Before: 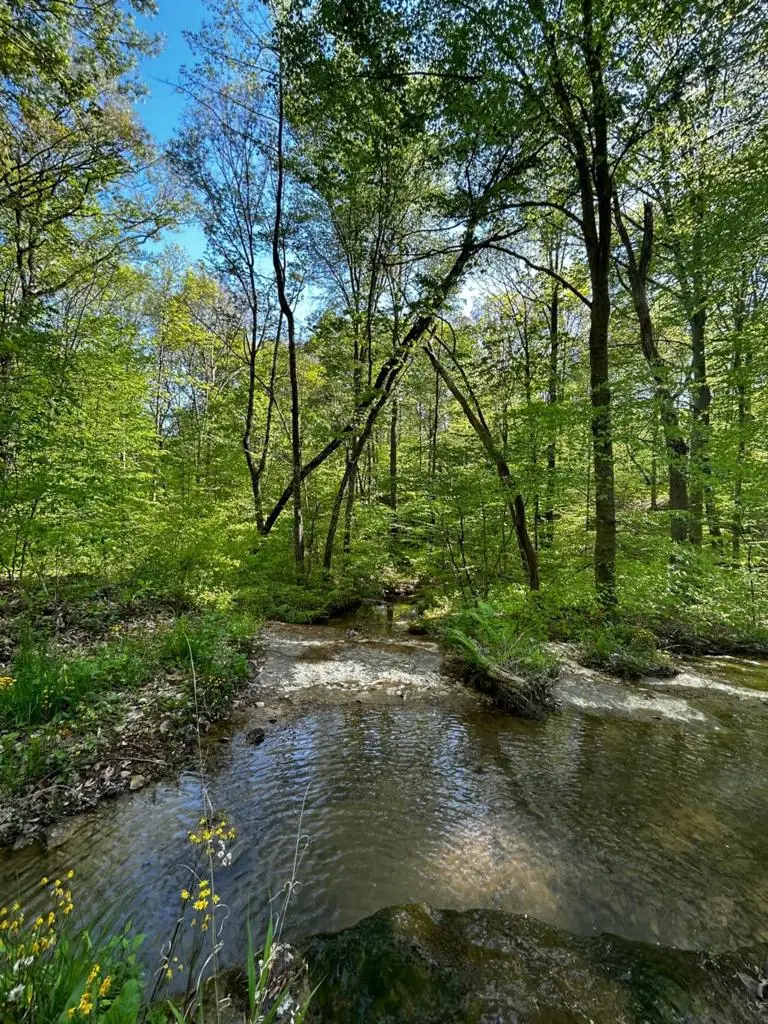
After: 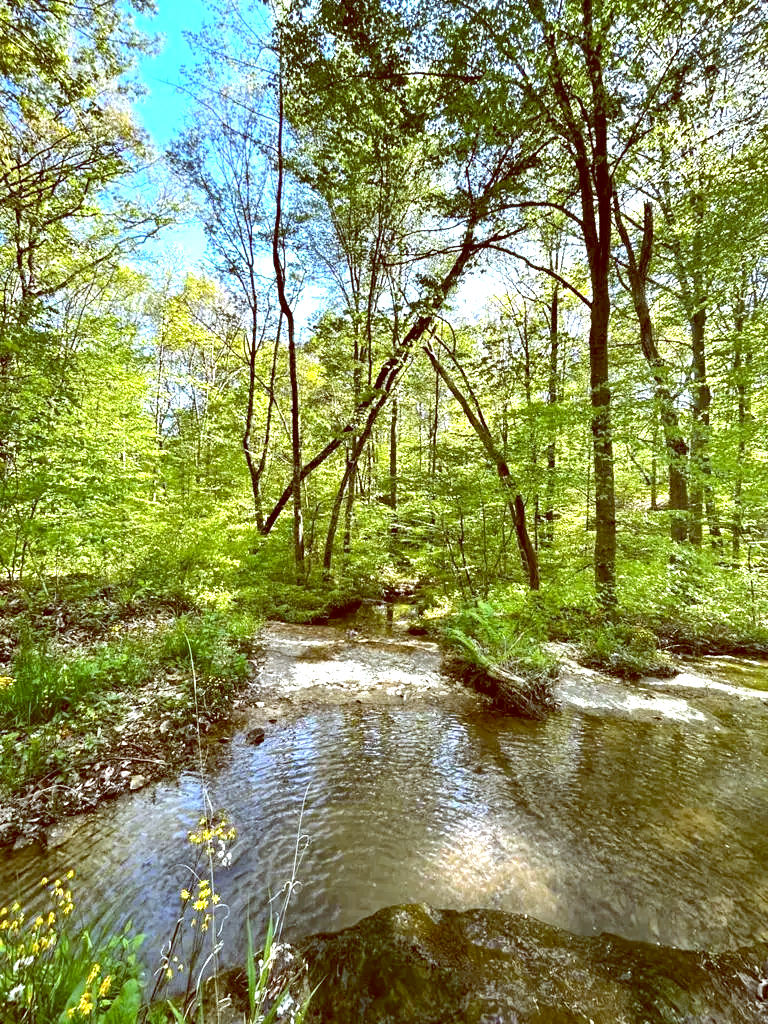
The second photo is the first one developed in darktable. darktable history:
exposure: black level correction 0, exposure 1.1 EV, compensate highlight preservation false
tone equalizer: -8 EV -0.417 EV, -7 EV -0.389 EV, -6 EV -0.333 EV, -5 EV -0.222 EV, -3 EV 0.222 EV, -2 EV 0.333 EV, -1 EV 0.389 EV, +0 EV 0.417 EV, edges refinement/feathering 500, mask exposure compensation -1.57 EV, preserve details no
color balance: lift [1, 1.011, 0.999, 0.989], gamma [1.109, 1.045, 1.039, 0.955], gain [0.917, 0.936, 0.952, 1.064], contrast 2.32%, contrast fulcrum 19%, output saturation 101%
